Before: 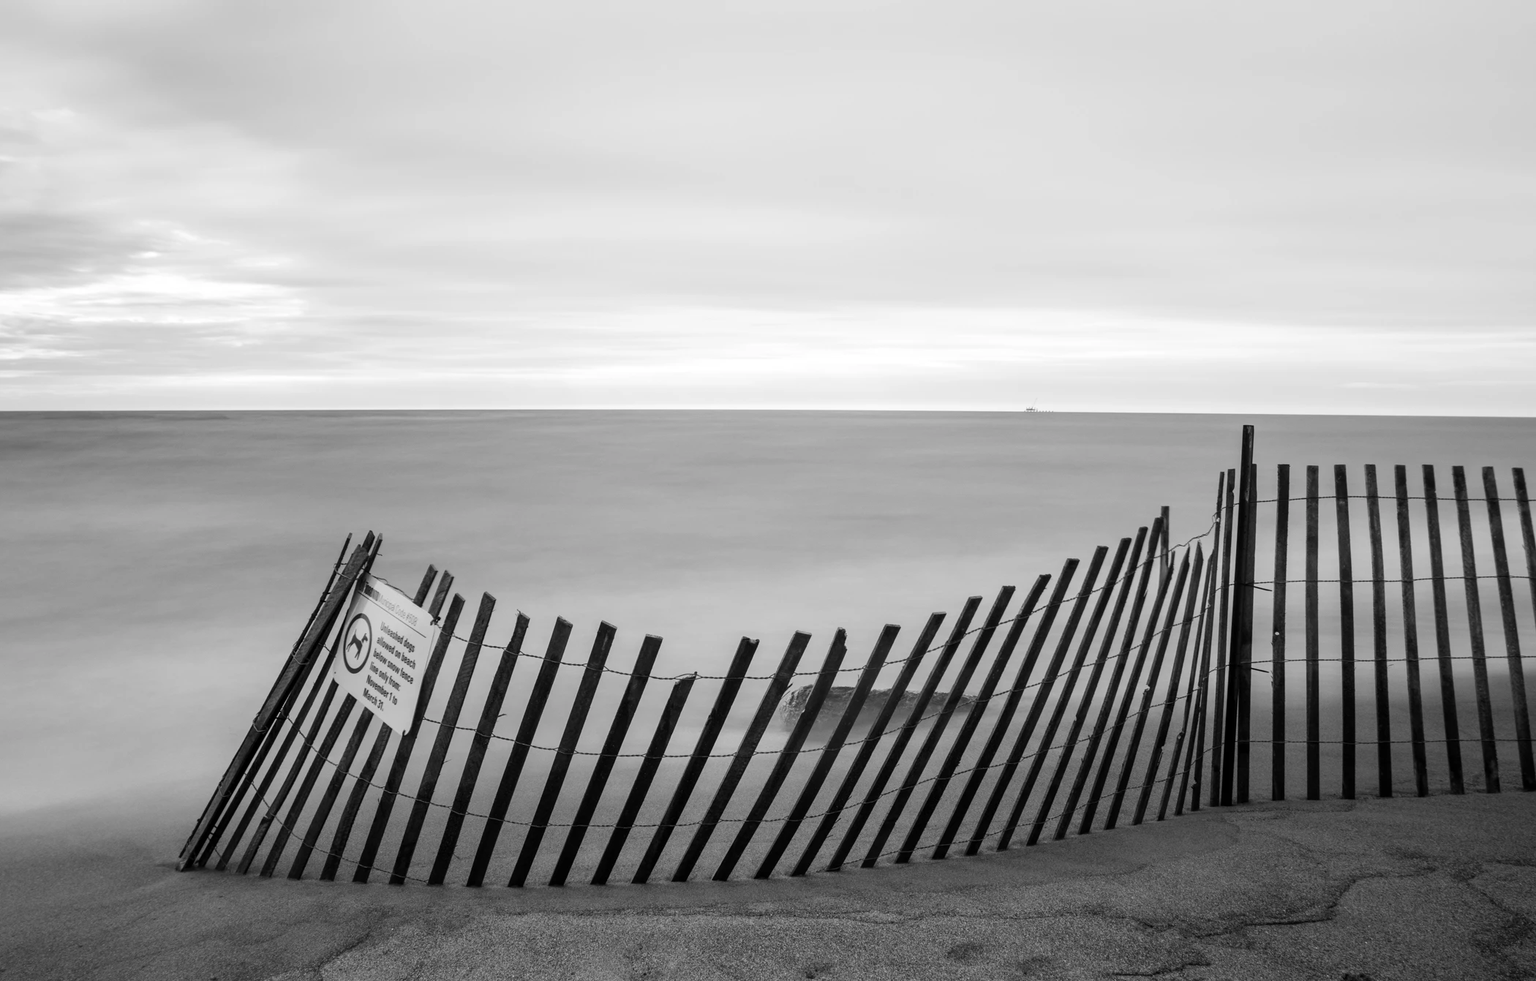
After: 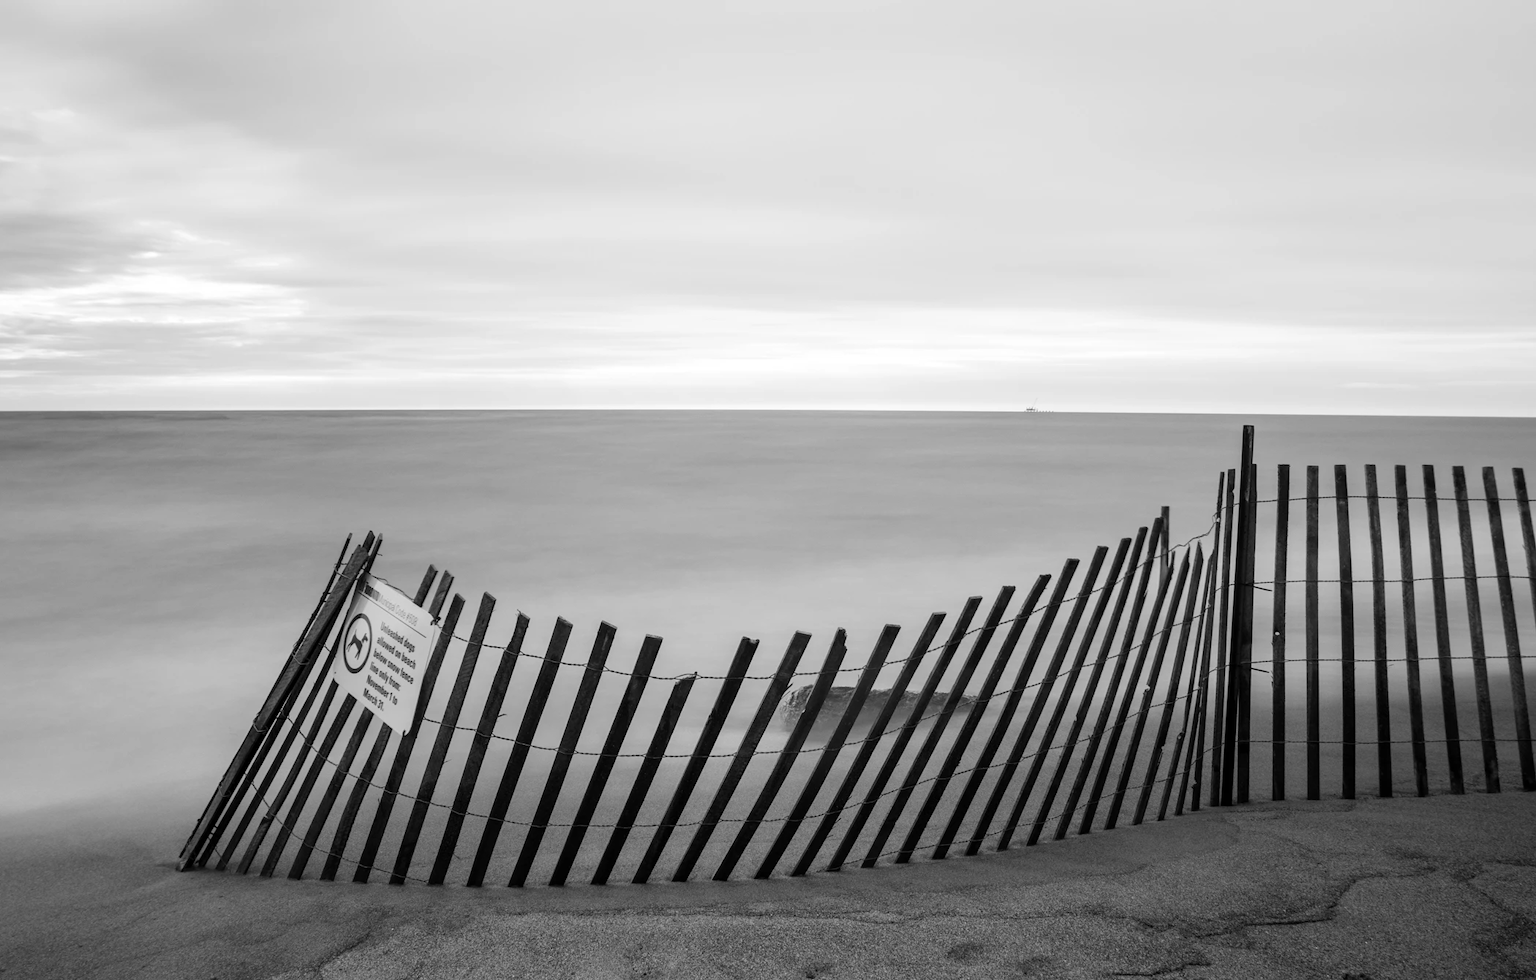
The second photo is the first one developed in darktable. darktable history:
color zones: curves: ch1 [(0, -0.014) (0.143, -0.013) (0.286, -0.013) (0.429, -0.016) (0.571, -0.019) (0.714, -0.015) (0.857, 0.002) (1, -0.014)]
